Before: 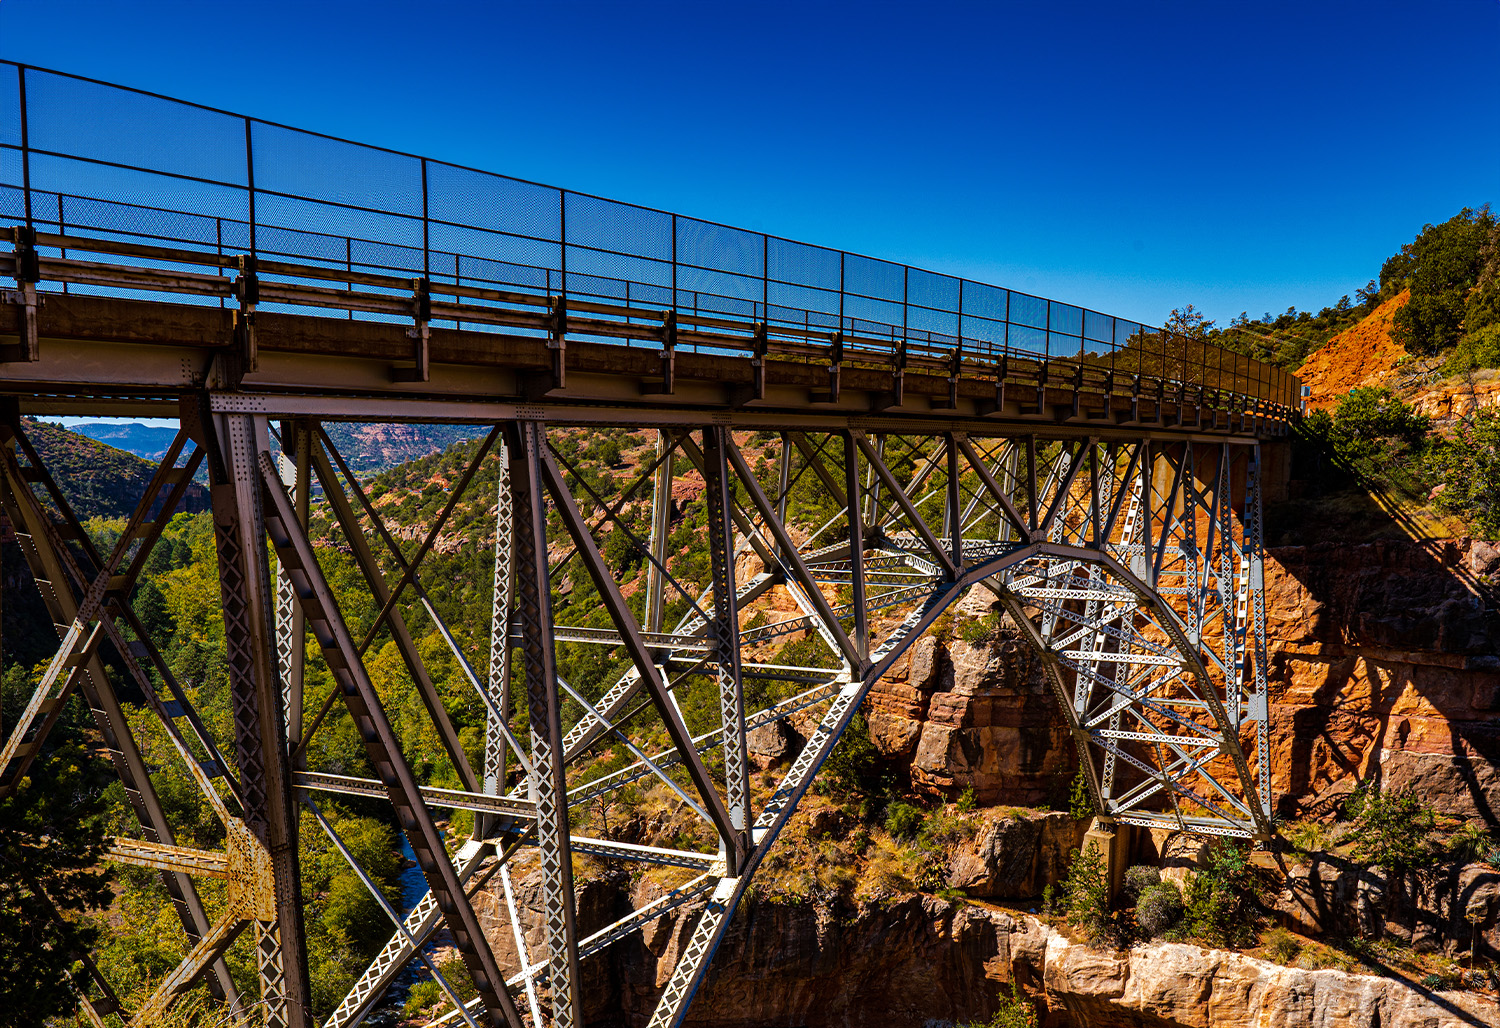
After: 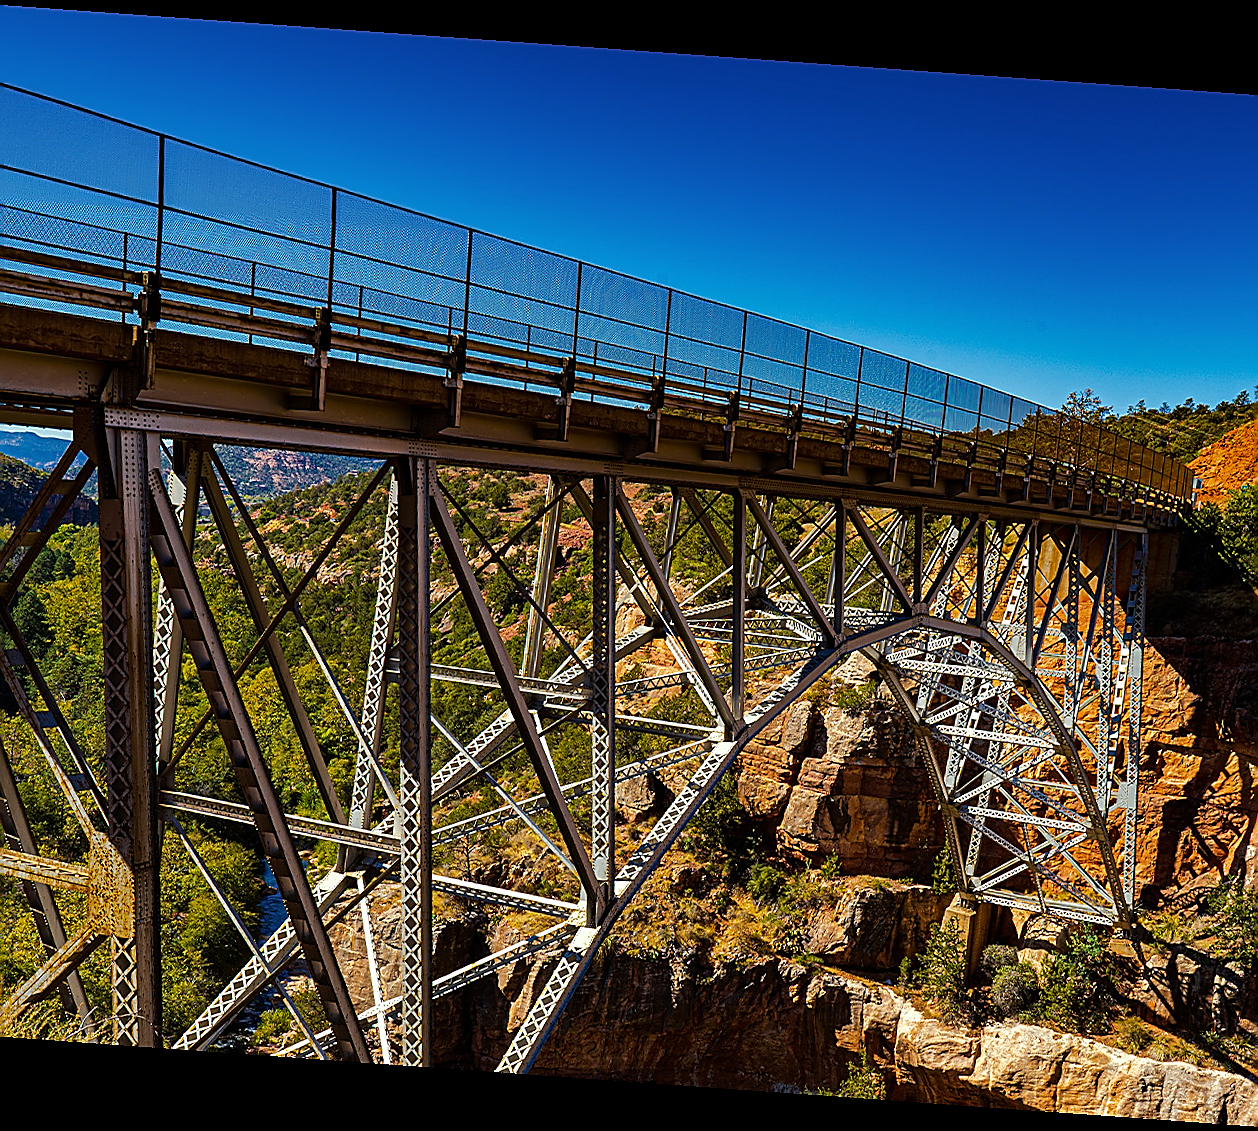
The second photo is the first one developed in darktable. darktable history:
crop and rotate: left 9.597%, right 10.195%
sharpen: radius 1.4, amount 1.25, threshold 0.7
rotate and perspective: rotation 4.1°, automatic cropping off
color correction: highlights a* -4.28, highlights b* 6.53
